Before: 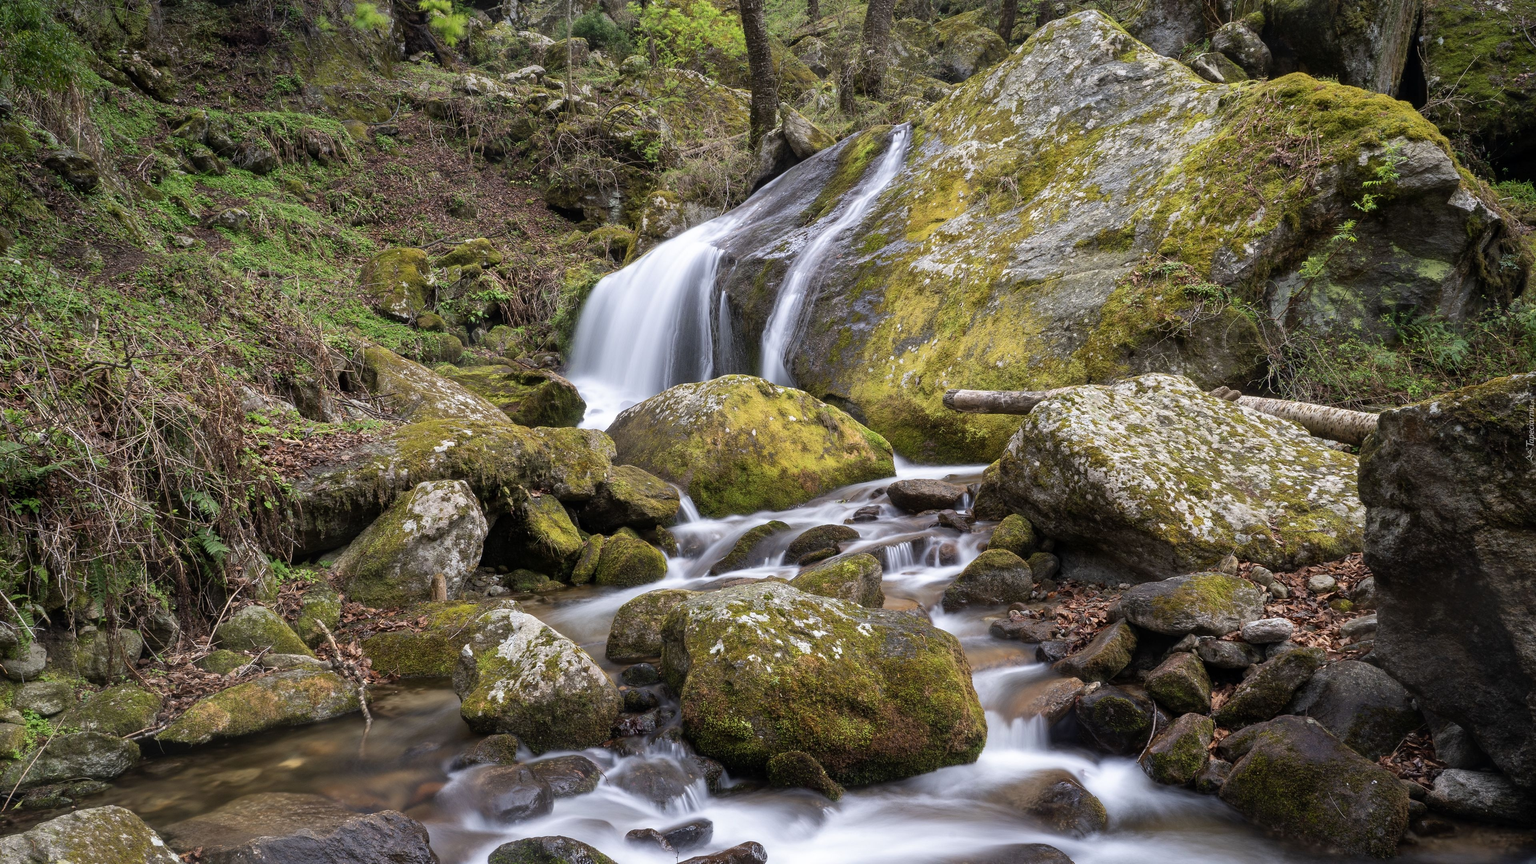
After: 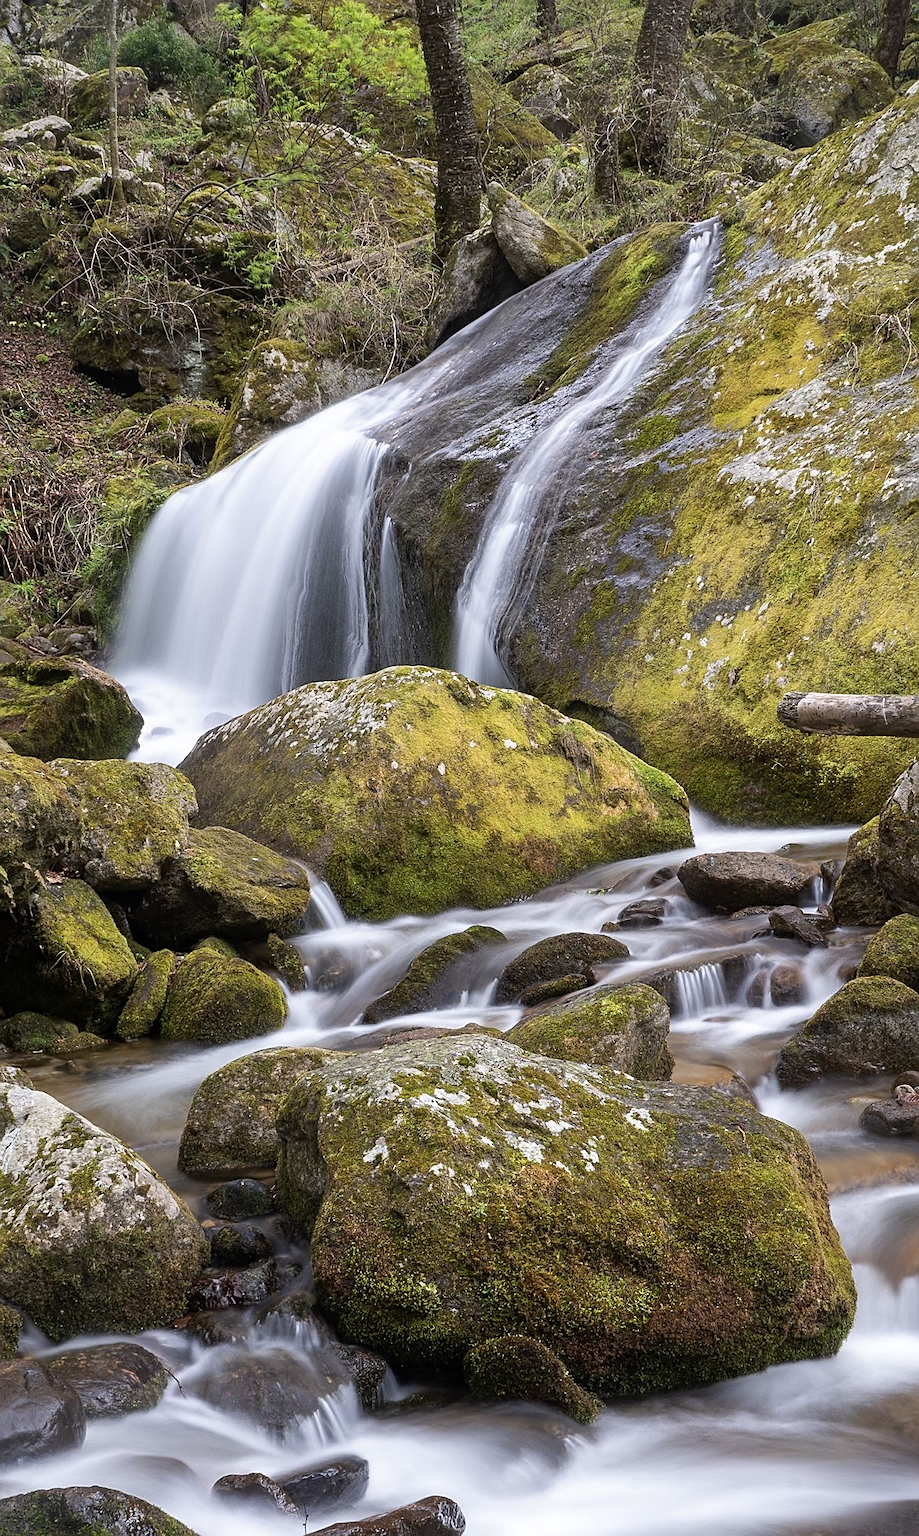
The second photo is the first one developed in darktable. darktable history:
crop: left 32.941%, right 33.314%
sharpen: on, module defaults
